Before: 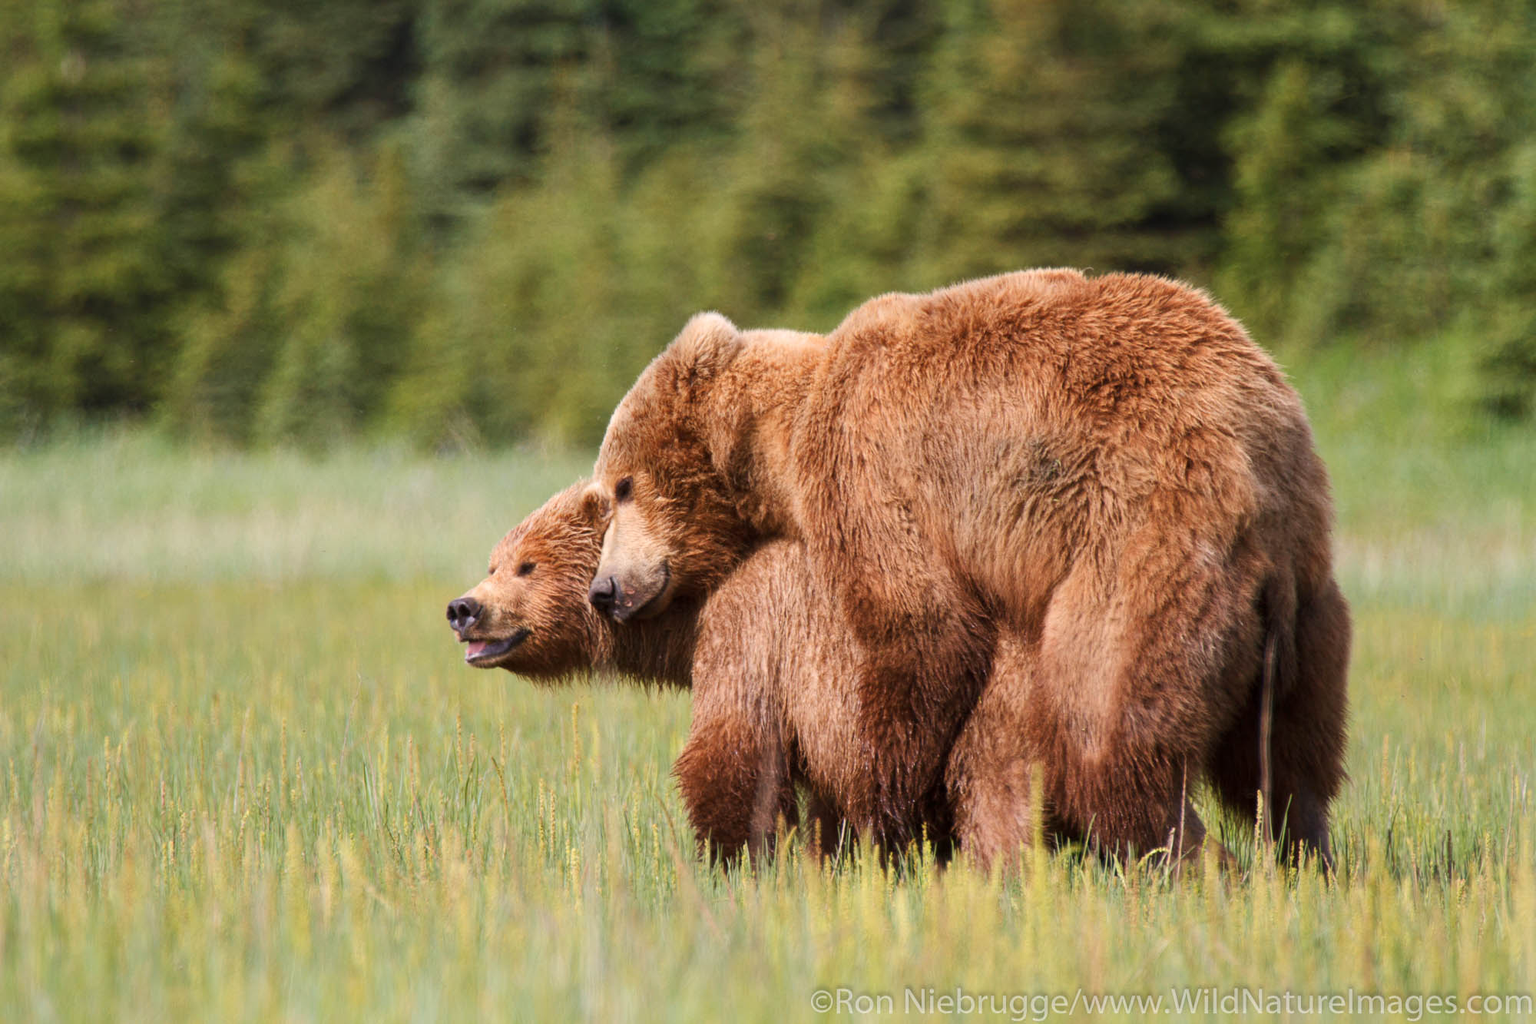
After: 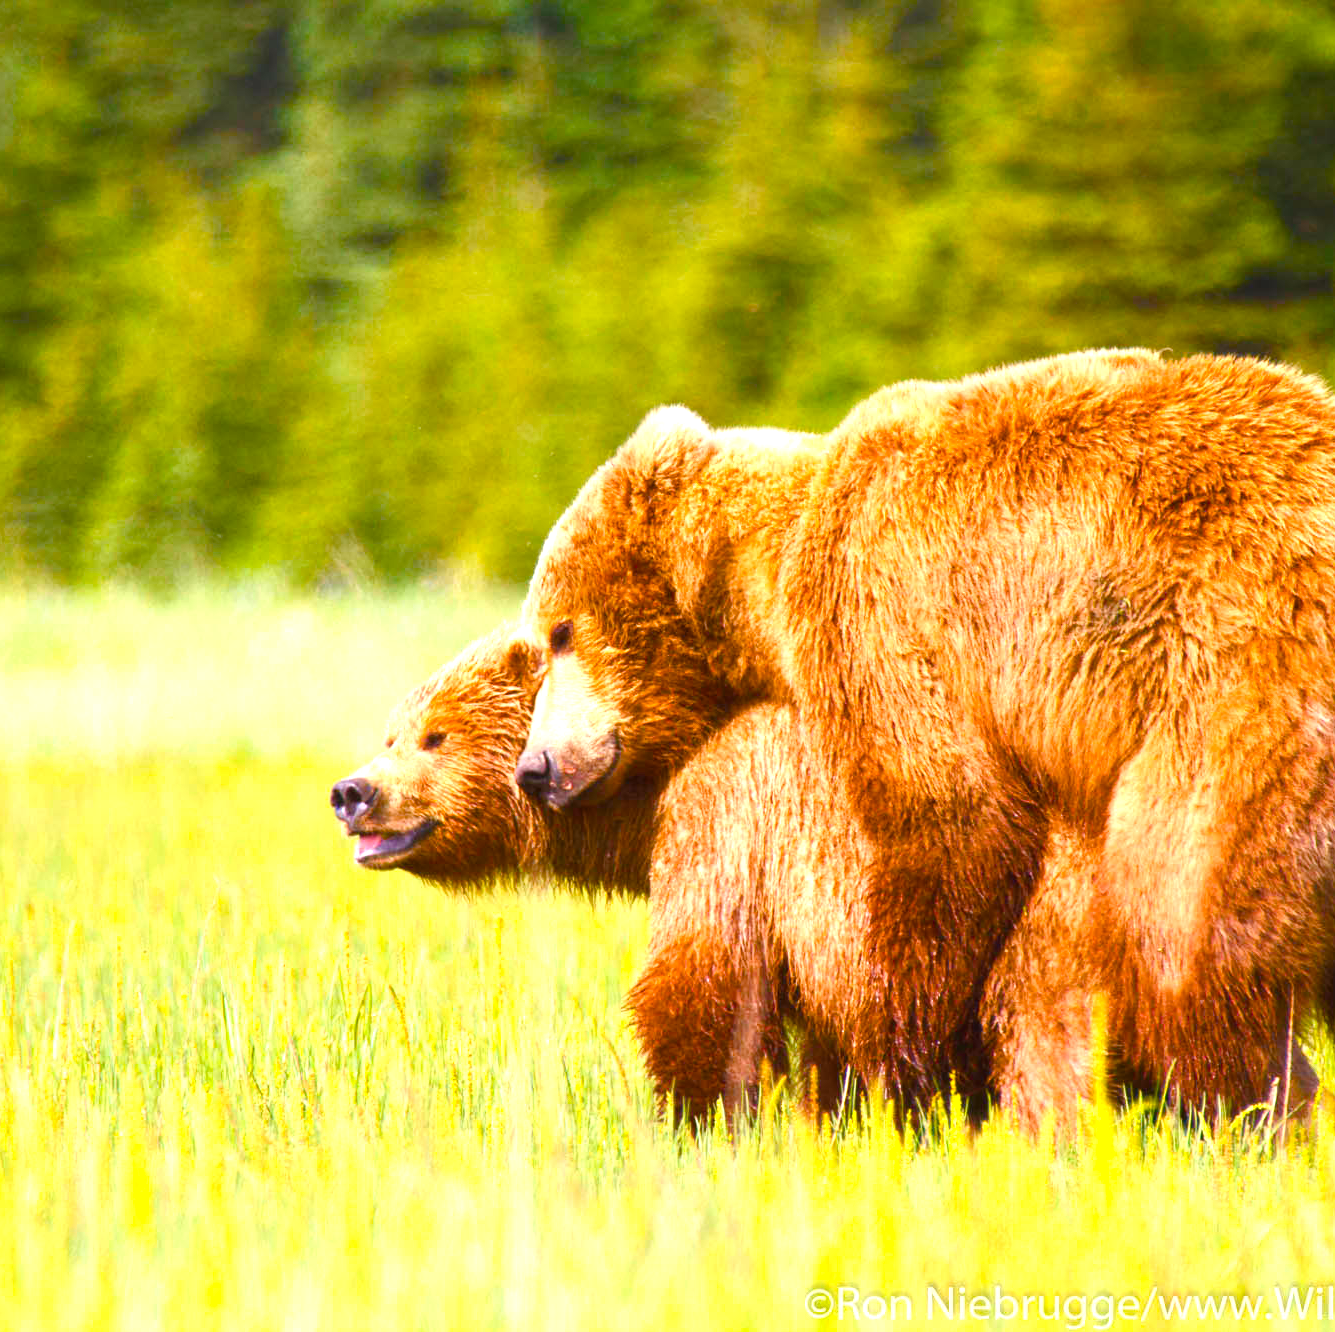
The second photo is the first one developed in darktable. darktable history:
crop and rotate: left 12.552%, right 20.697%
exposure: black level correction 0, exposure 1.2 EV, compensate highlight preservation false
color balance rgb: global offset › luminance 0.483%, white fulcrum 0.06 EV, linear chroma grading › global chroma 40.166%, perceptual saturation grading › global saturation 20%, perceptual saturation grading › highlights -14.009%, perceptual saturation grading › shadows 50.101%
